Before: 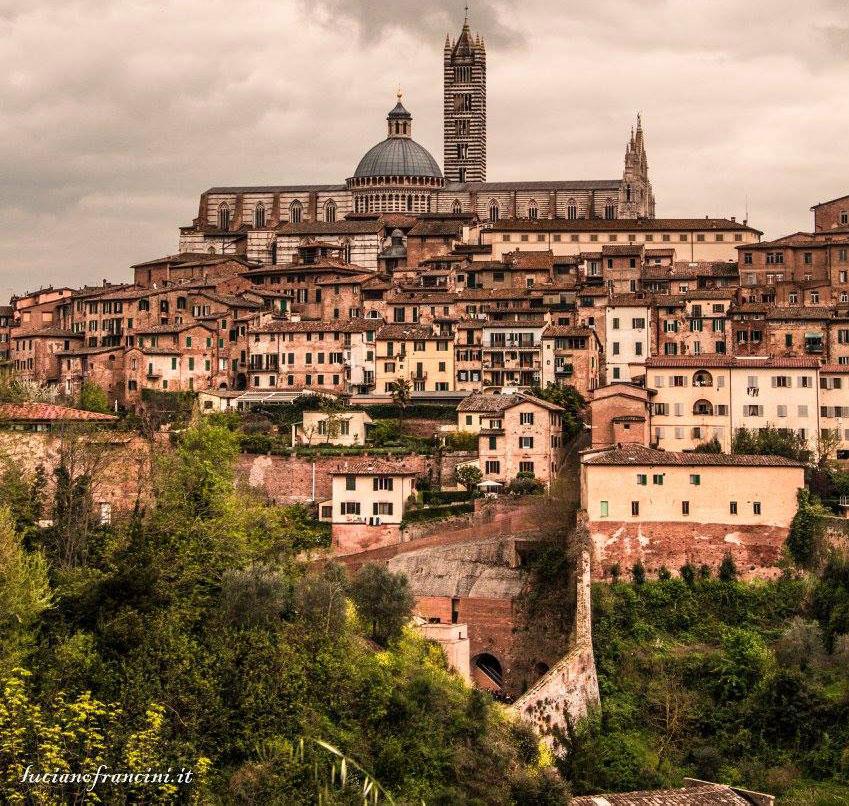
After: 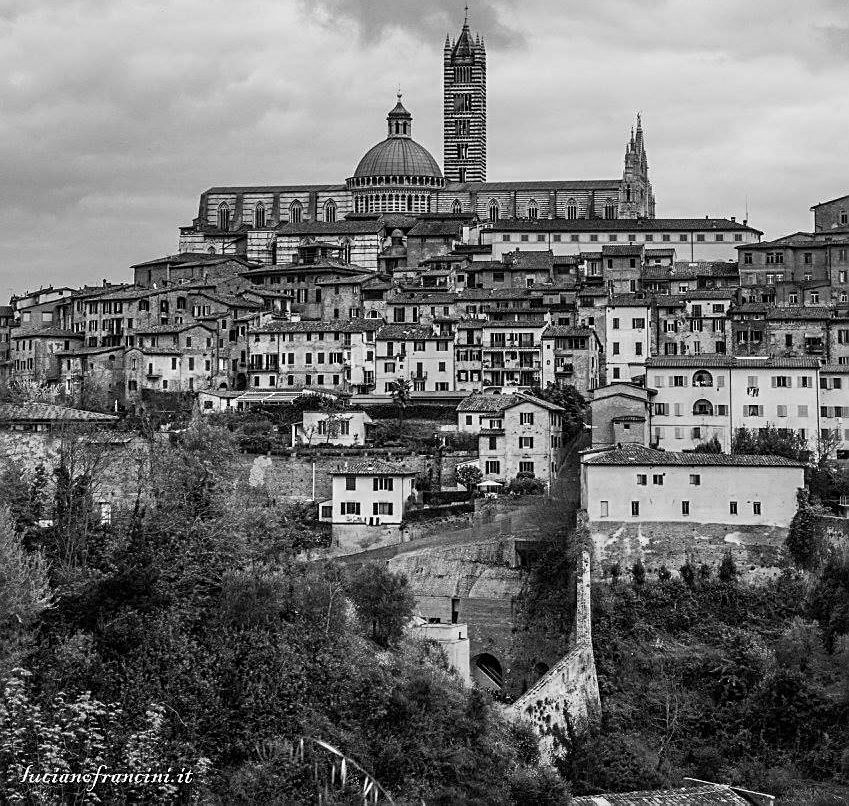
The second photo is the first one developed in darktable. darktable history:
sharpen: on, module defaults
color calibration: output gray [0.23, 0.37, 0.4, 0], gray › normalize channels true, illuminant same as pipeline (D50), adaptation XYZ, x 0.346, y 0.359, gamut compression 0
